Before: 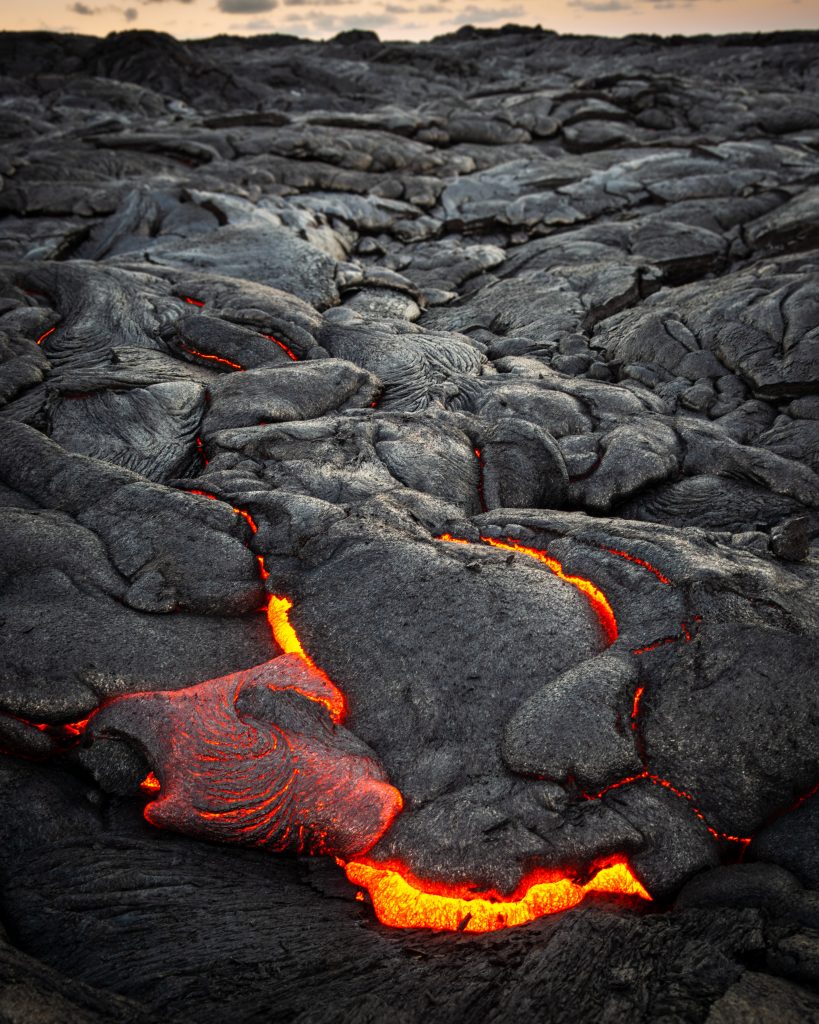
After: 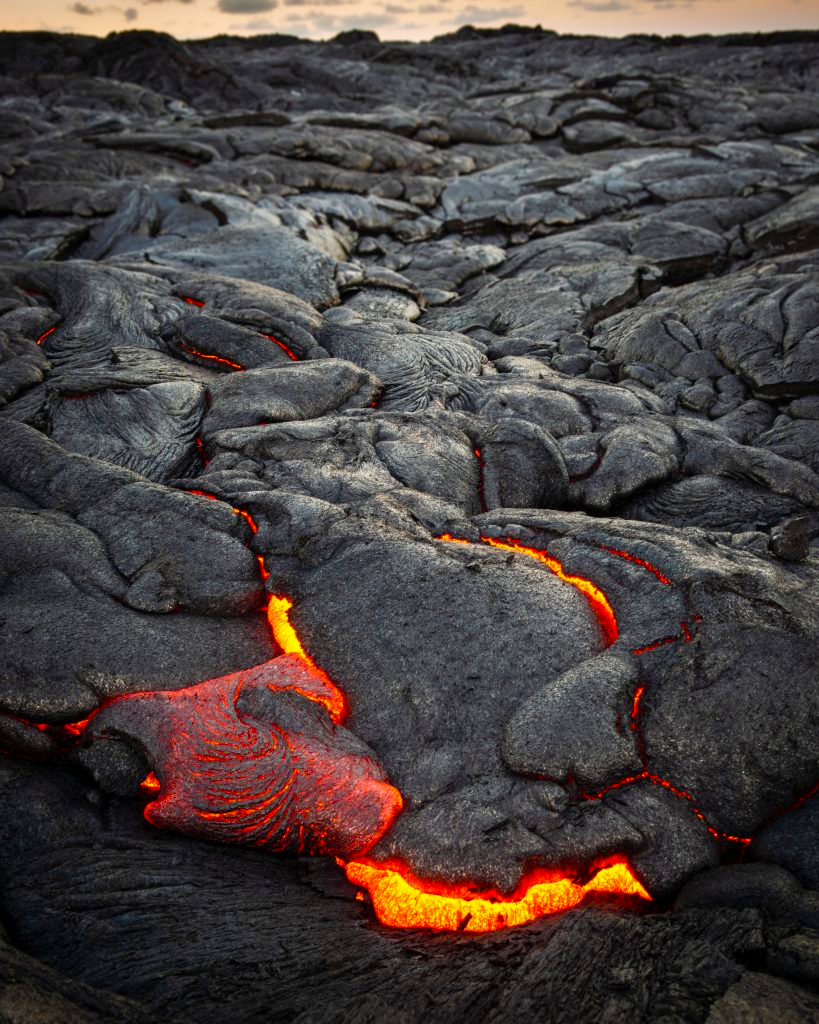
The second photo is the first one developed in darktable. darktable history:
color balance rgb: power › hue 60.89°, linear chroma grading › global chroma 10.006%, perceptual saturation grading › global saturation 20%, perceptual saturation grading › highlights -25.396%, perceptual saturation grading › shadows 24.281%, perceptual brilliance grading › global brilliance 2.824%, perceptual brilliance grading › highlights -3.254%, perceptual brilliance grading › shadows 3.651%
